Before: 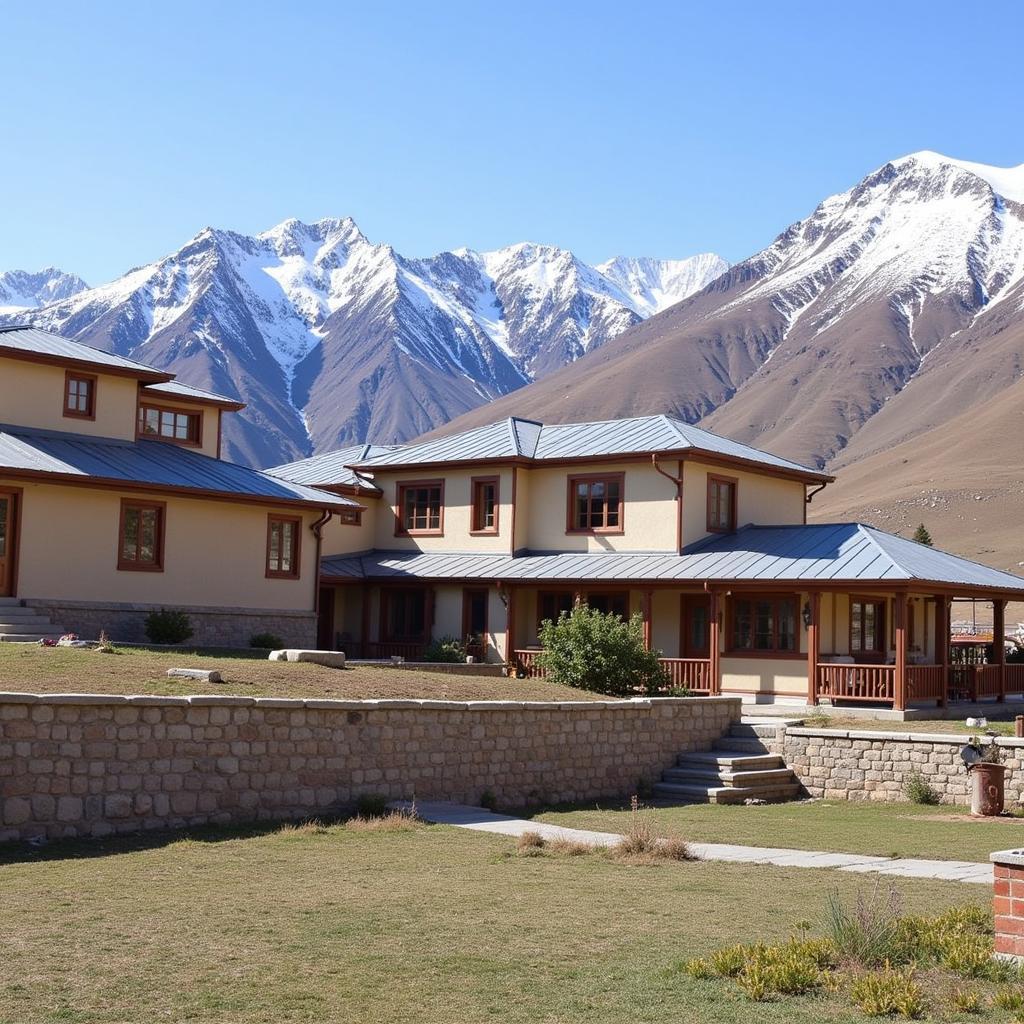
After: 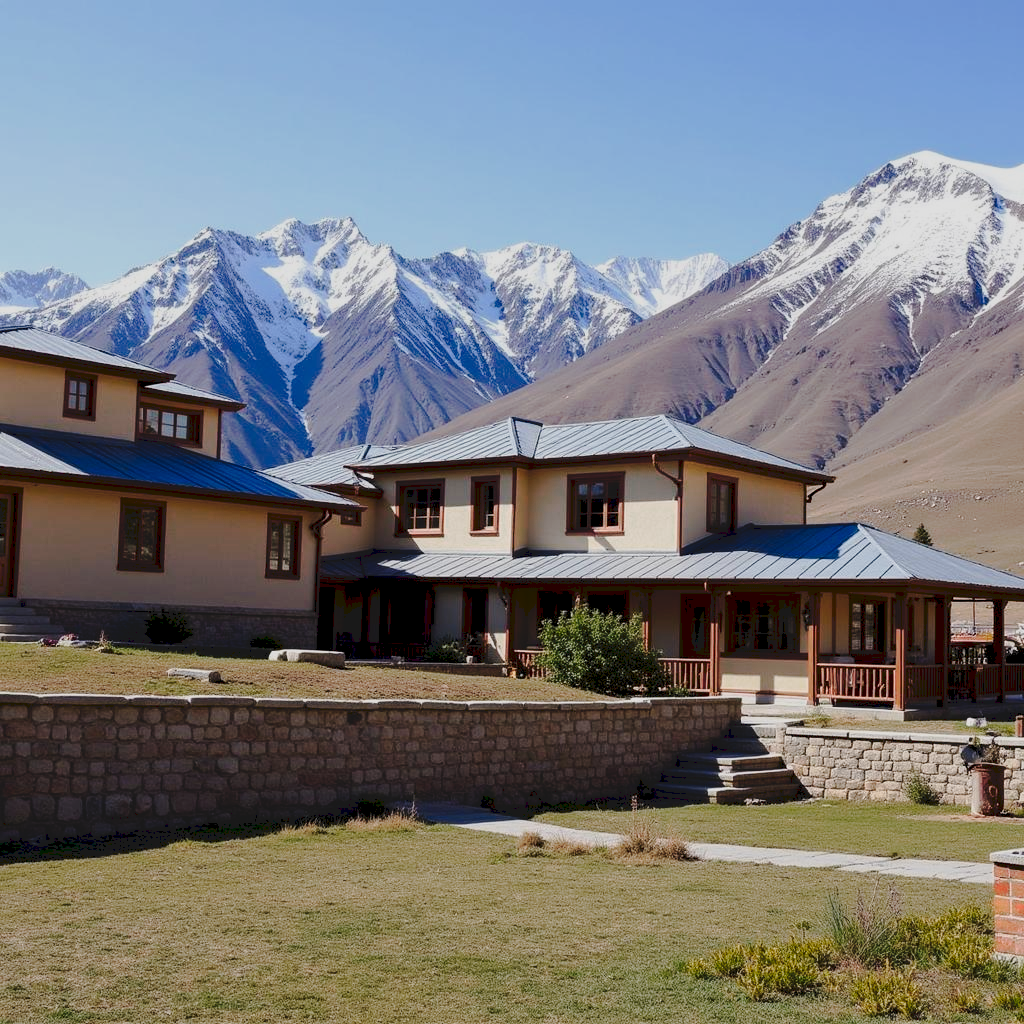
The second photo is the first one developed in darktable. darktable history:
color zones: curves: ch0 [(0, 0.465) (0.092, 0.596) (0.289, 0.464) (0.429, 0.453) (0.571, 0.464) (0.714, 0.455) (0.857, 0.462) (1, 0.465)]
exposure: black level correction 0.009, exposure -0.679 EV, compensate highlight preservation false
tone curve: curves: ch0 [(0, 0) (0.003, 0.085) (0.011, 0.086) (0.025, 0.086) (0.044, 0.088) (0.069, 0.093) (0.1, 0.102) (0.136, 0.12) (0.177, 0.157) (0.224, 0.203) (0.277, 0.277) (0.335, 0.36) (0.399, 0.463) (0.468, 0.559) (0.543, 0.626) (0.623, 0.703) (0.709, 0.789) (0.801, 0.869) (0.898, 0.927) (1, 1)], preserve colors none
